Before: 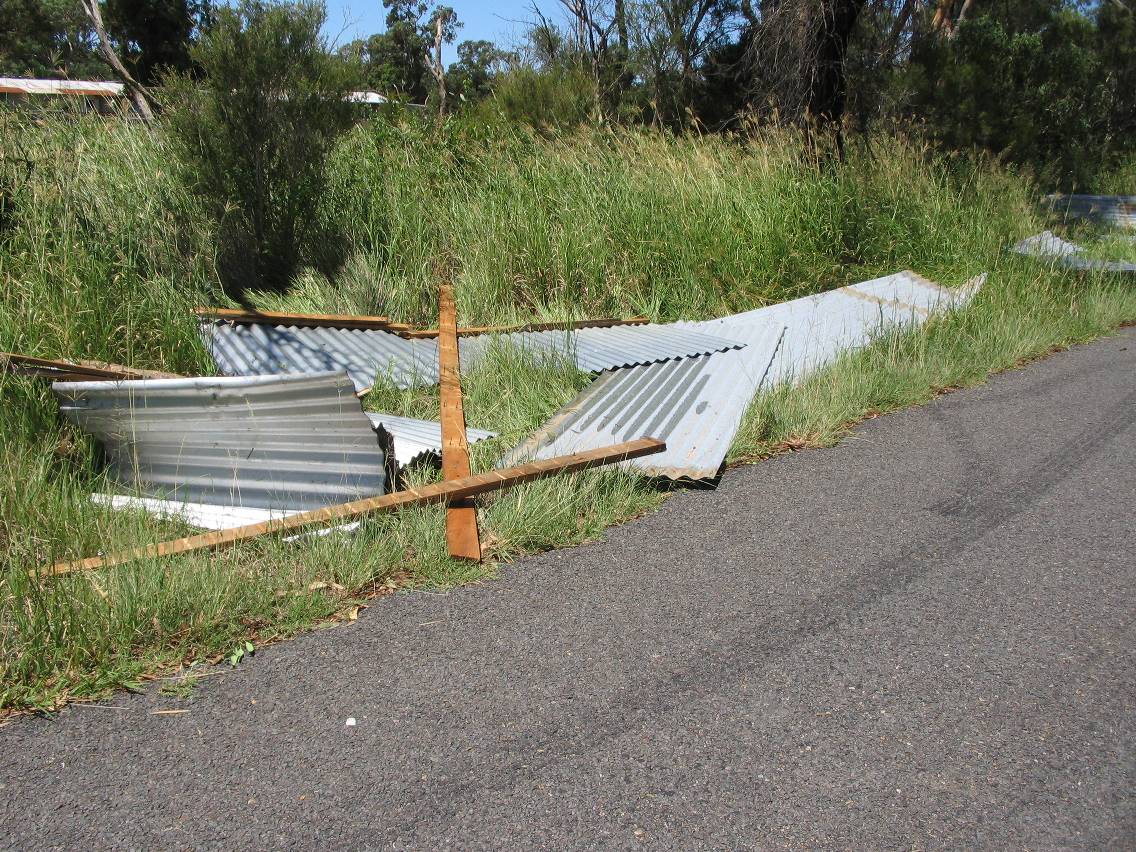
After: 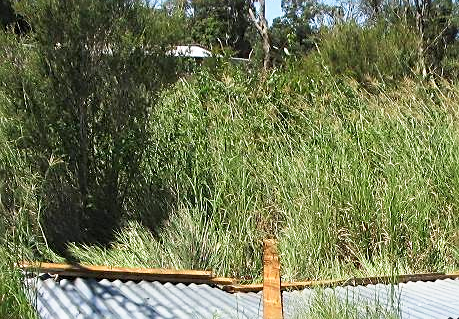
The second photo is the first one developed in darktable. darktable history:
crop: left 15.544%, top 5.43%, right 44%, bottom 57.026%
sharpen: on, module defaults
base curve: curves: ch0 [(0, 0) (0.579, 0.807) (1, 1)], preserve colors none
